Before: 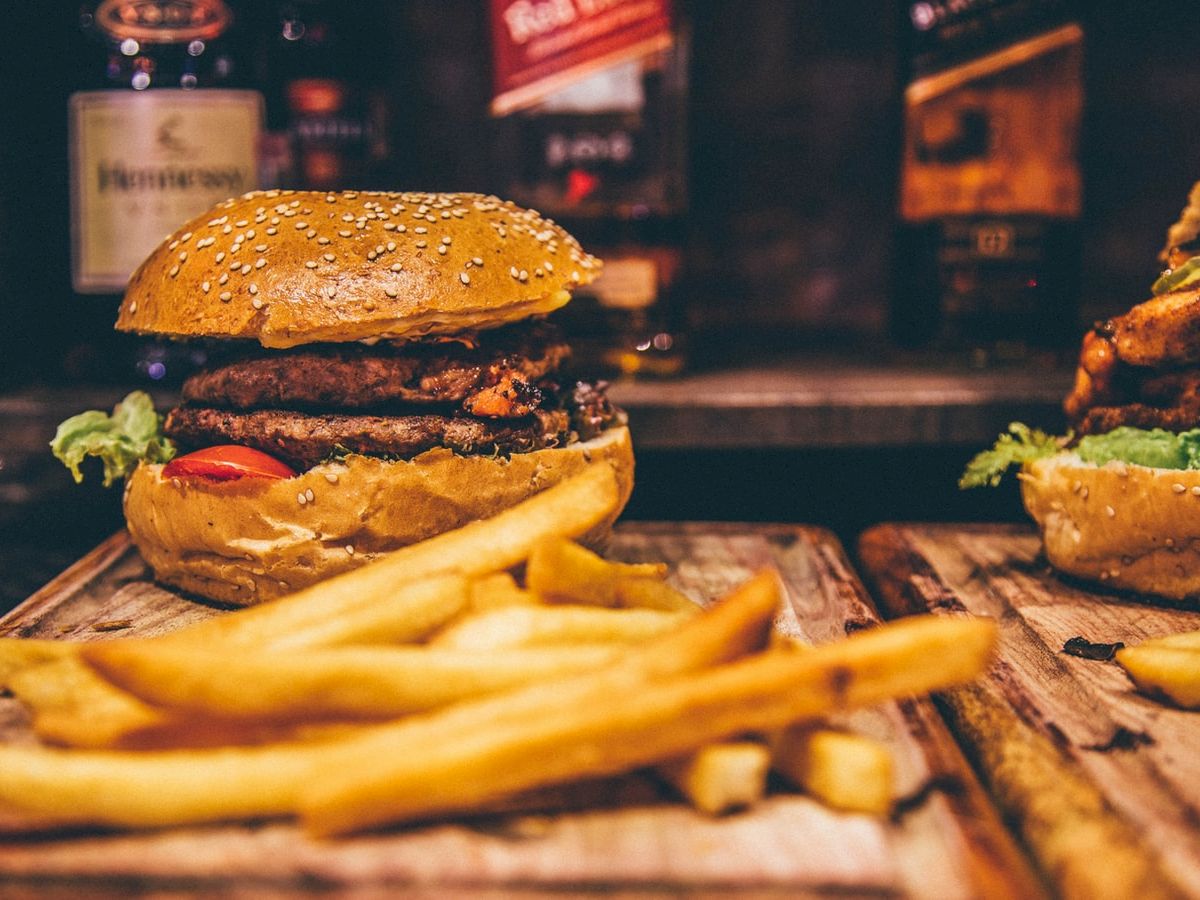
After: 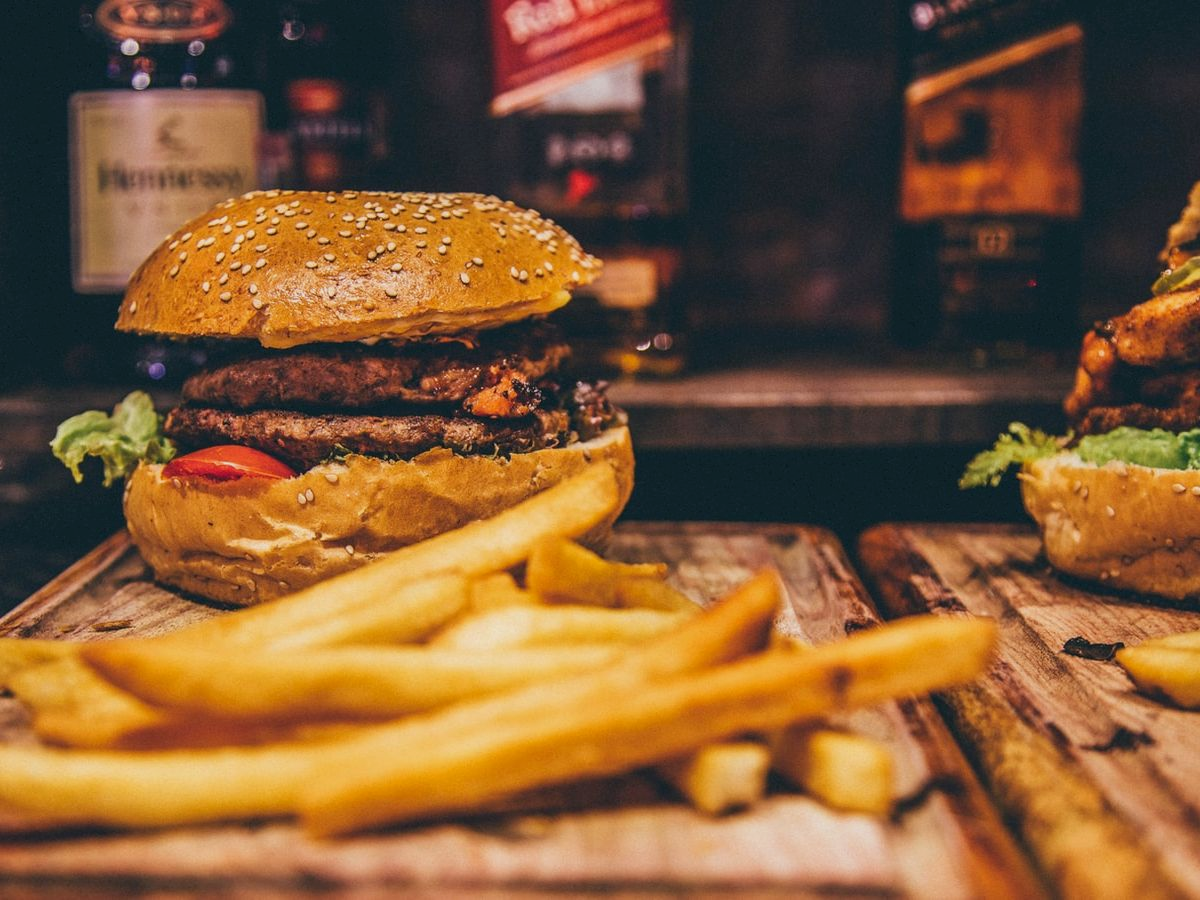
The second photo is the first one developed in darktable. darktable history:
exposure: exposure -0.175 EV, compensate highlight preservation false
